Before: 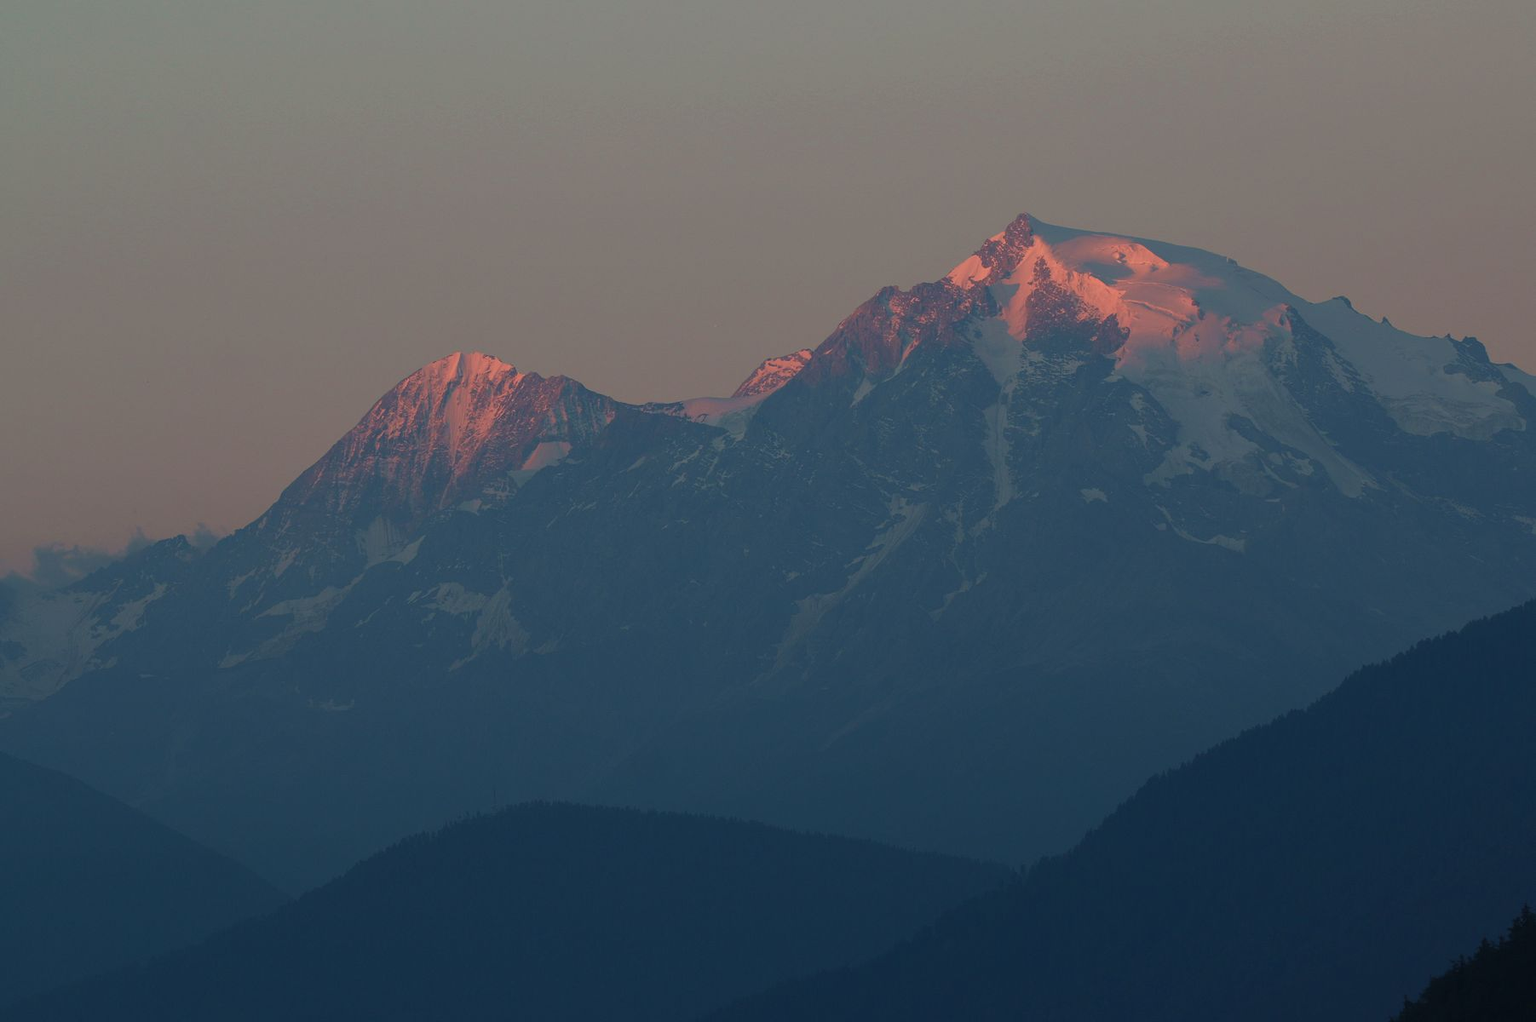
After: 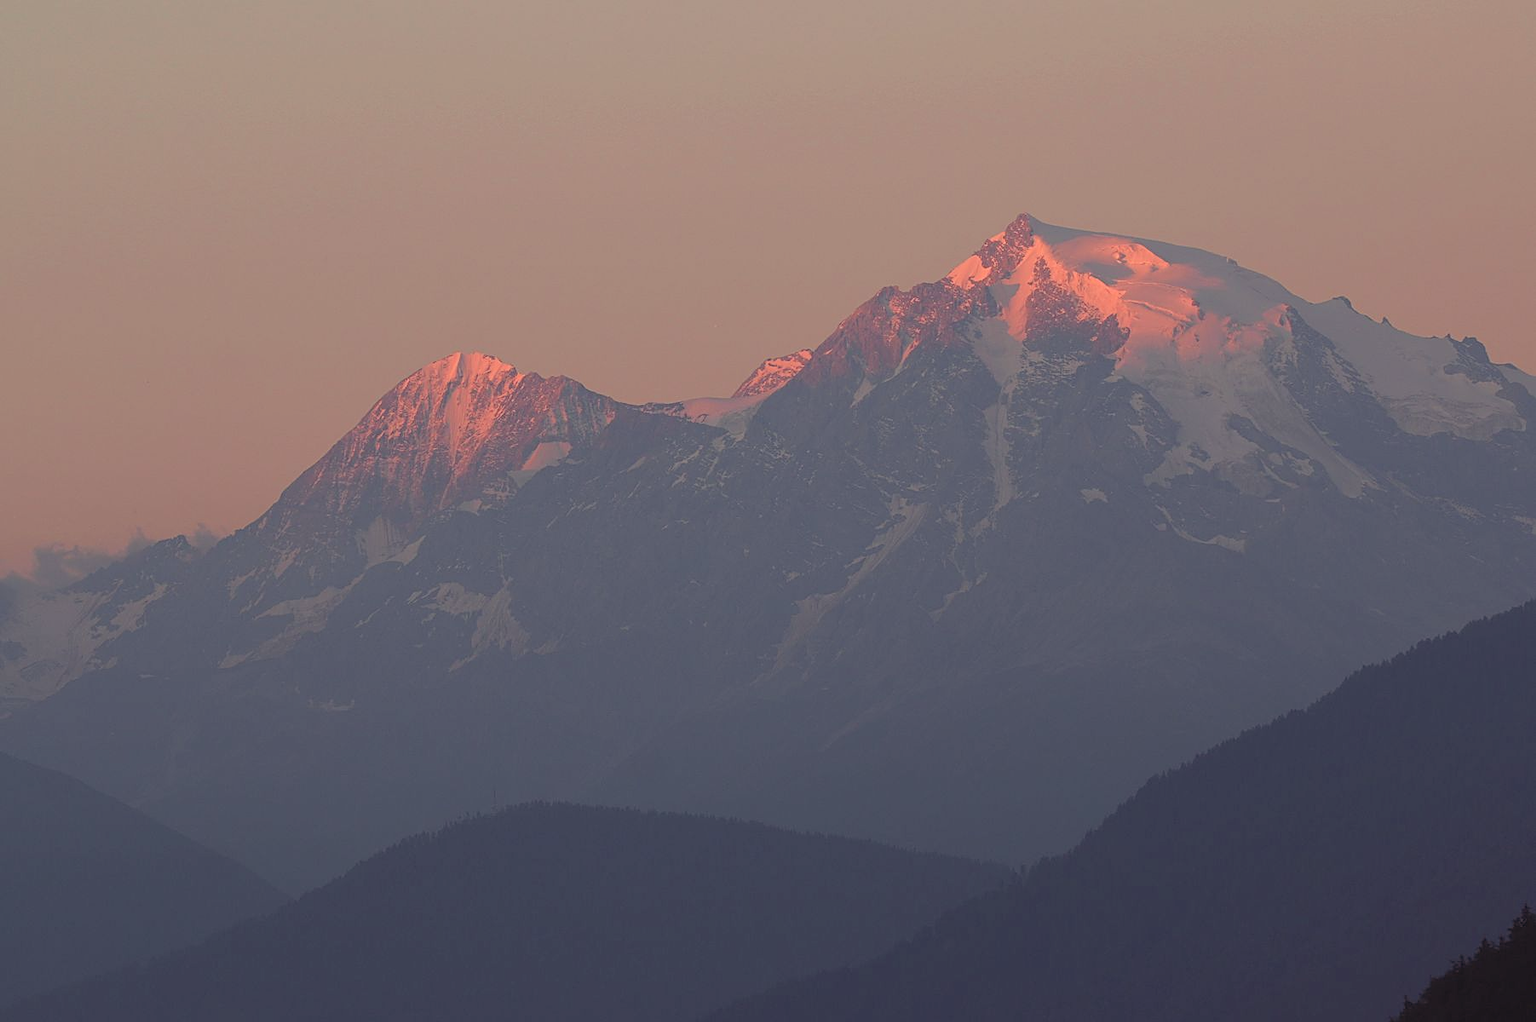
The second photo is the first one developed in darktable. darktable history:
rgb levels: mode RGB, independent channels, levels [[0, 0.474, 1], [0, 0.5, 1], [0, 0.5, 1]]
contrast brightness saturation: brightness 0.13
white balance: red 1.045, blue 0.932
sharpen: on, module defaults
